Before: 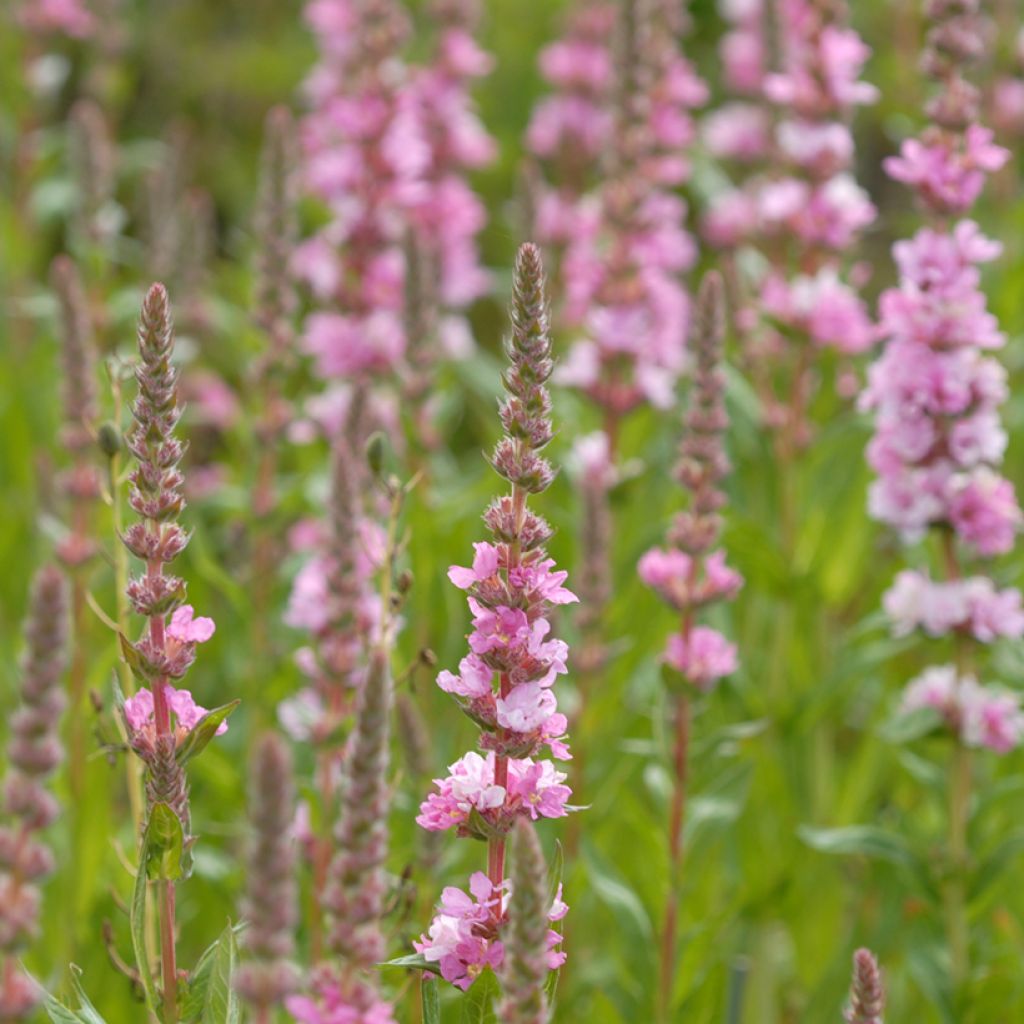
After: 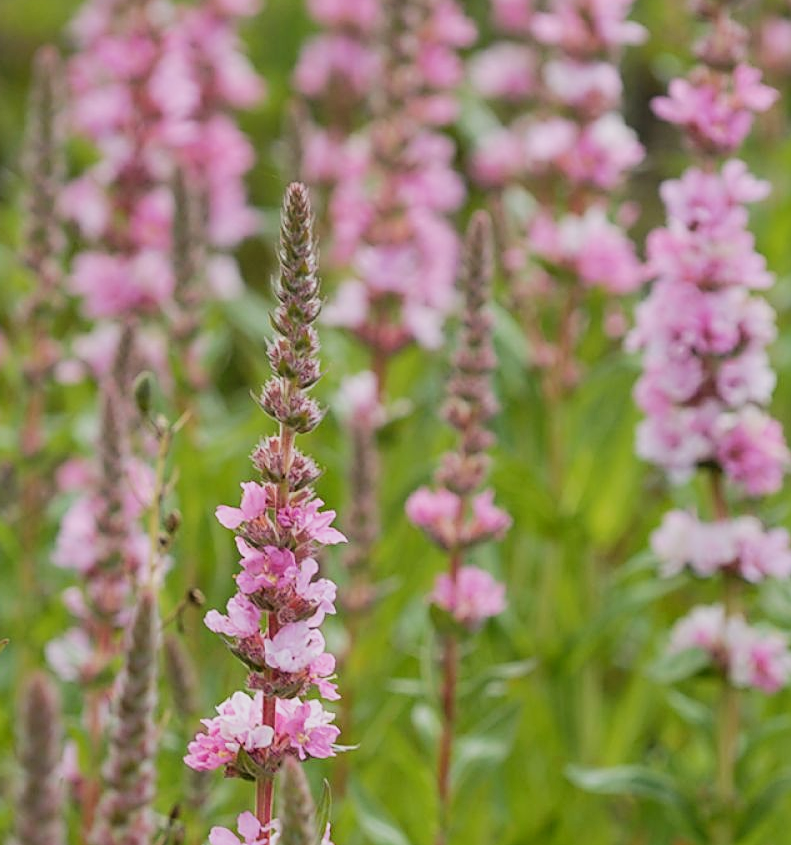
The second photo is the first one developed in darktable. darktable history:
crop: left 22.73%, top 5.871%, bottom 11.531%
filmic rgb: black relative exposure -5.11 EV, white relative exposure 3.98 EV, hardness 2.88, contrast 1.195, highlights saturation mix -30.32%
tone curve: curves: ch0 [(0, 0) (0.003, 0.003) (0.011, 0.011) (0.025, 0.024) (0.044, 0.043) (0.069, 0.068) (0.1, 0.097) (0.136, 0.133) (0.177, 0.173) (0.224, 0.219) (0.277, 0.27) (0.335, 0.327) (0.399, 0.39) (0.468, 0.457) (0.543, 0.545) (0.623, 0.625) (0.709, 0.71) (0.801, 0.801) (0.898, 0.898) (1, 1)], color space Lab, independent channels, preserve colors none
sharpen: on, module defaults
